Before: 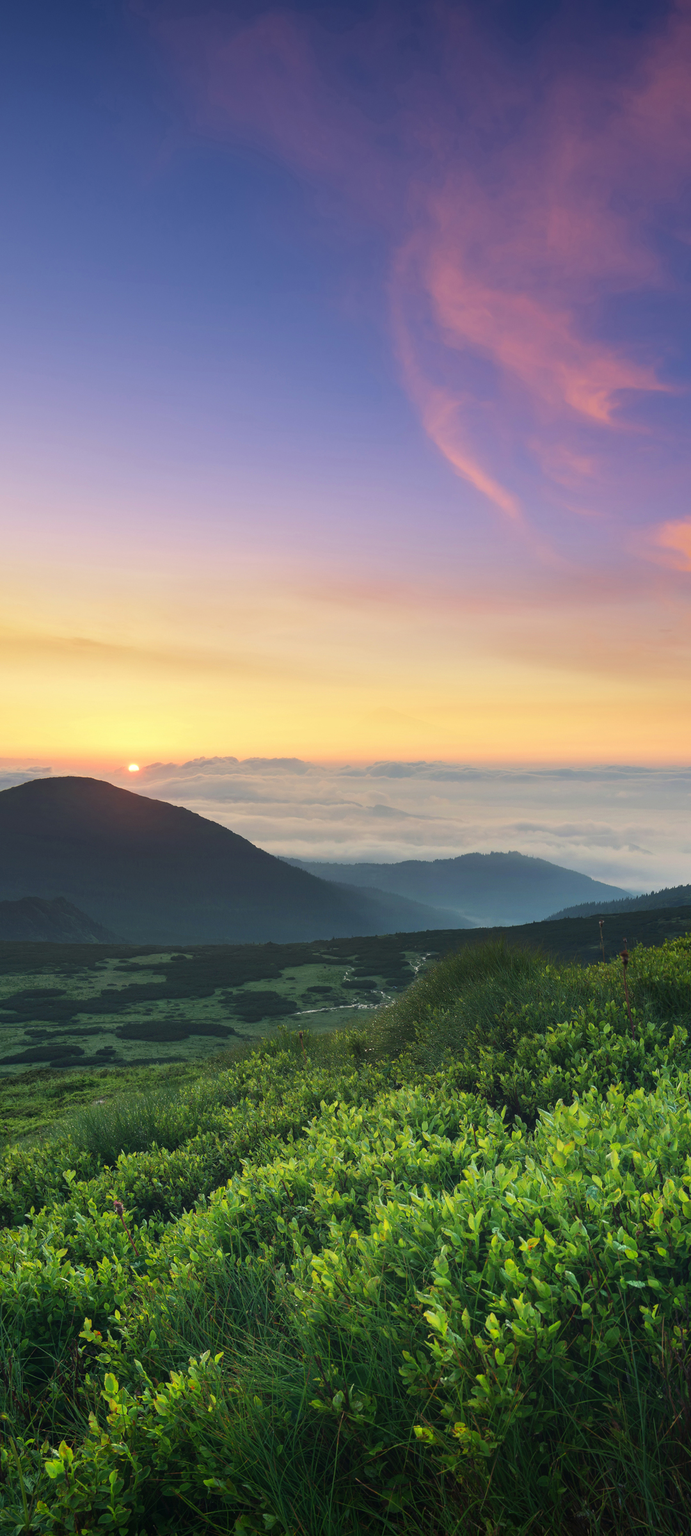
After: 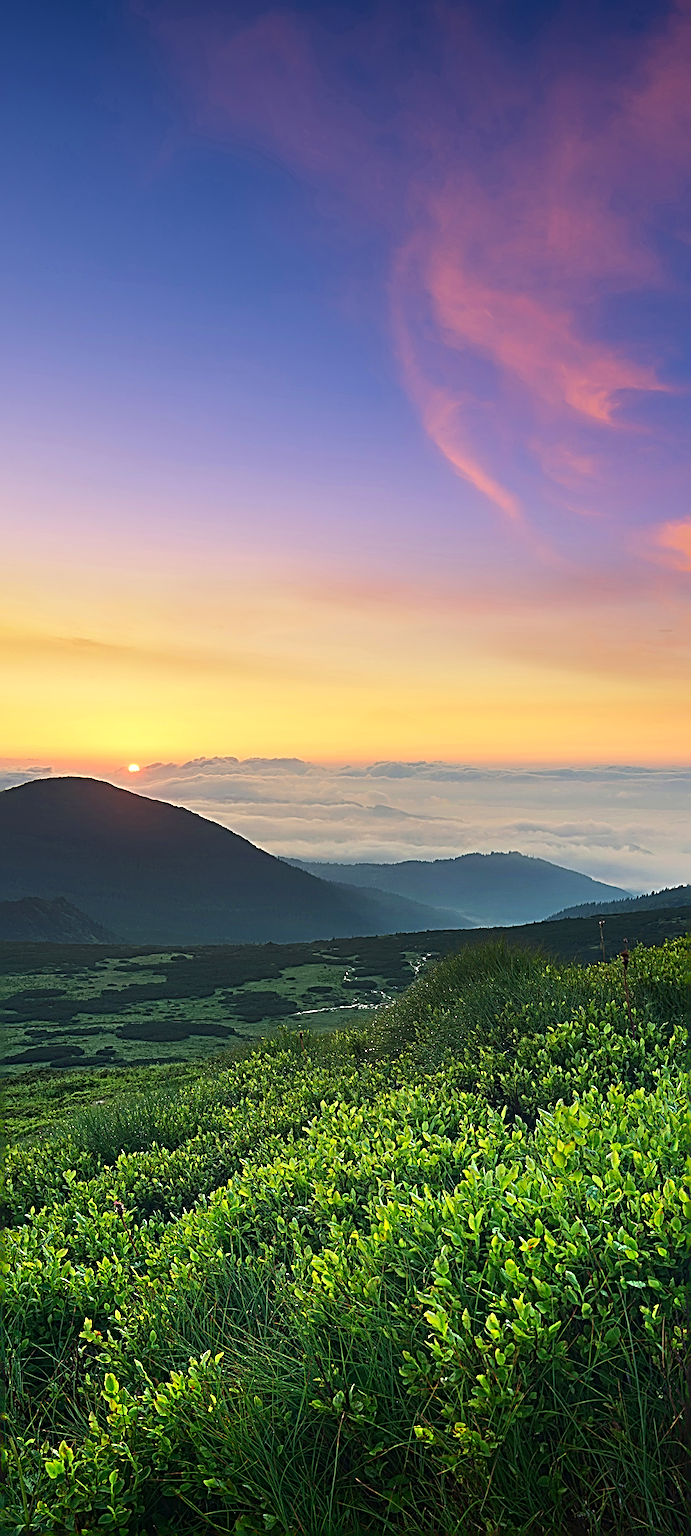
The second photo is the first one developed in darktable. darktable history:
sharpen: radius 3.158, amount 1.731
contrast brightness saturation: contrast 0.08, saturation 0.2
